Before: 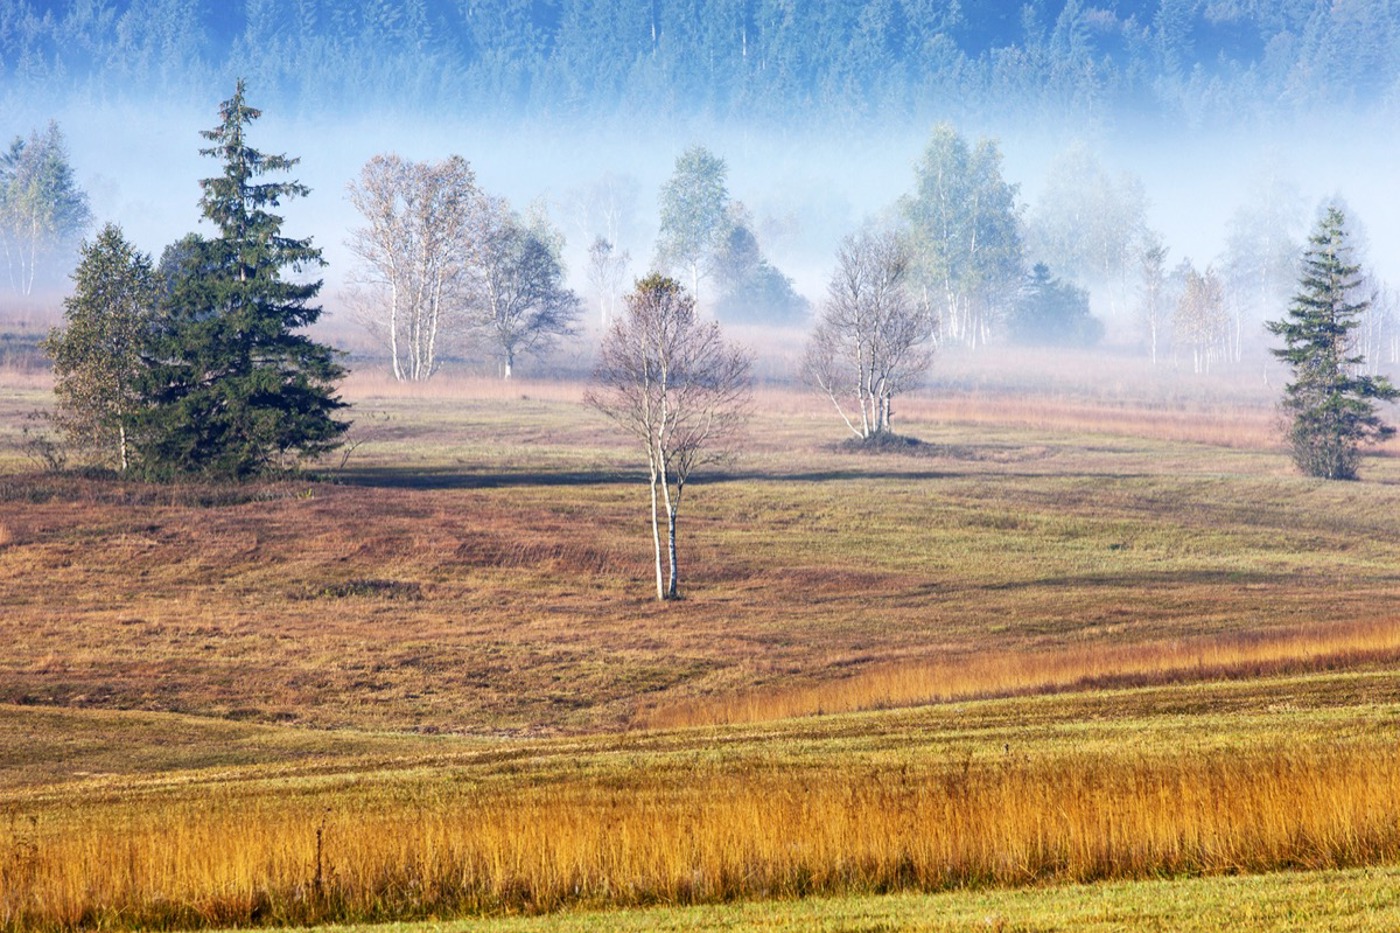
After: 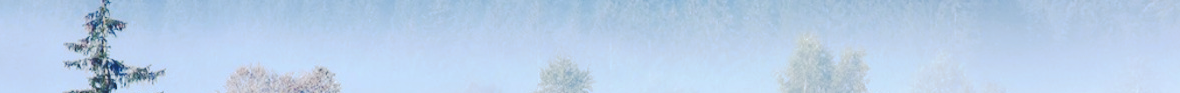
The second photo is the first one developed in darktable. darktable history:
tone curve: curves: ch0 [(0, 0) (0.003, 0.15) (0.011, 0.151) (0.025, 0.15) (0.044, 0.15) (0.069, 0.151) (0.1, 0.153) (0.136, 0.16) (0.177, 0.183) (0.224, 0.21) (0.277, 0.253) (0.335, 0.309) (0.399, 0.389) (0.468, 0.479) (0.543, 0.58) (0.623, 0.677) (0.709, 0.747) (0.801, 0.808) (0.898, 0.87) (1, 1)], preserve colors none
bloom: size 9%, threshold 100%, strength 7%
crop and rotate: left 9.644%, top 9.491%, right 6.021%, bottom 80.509%
